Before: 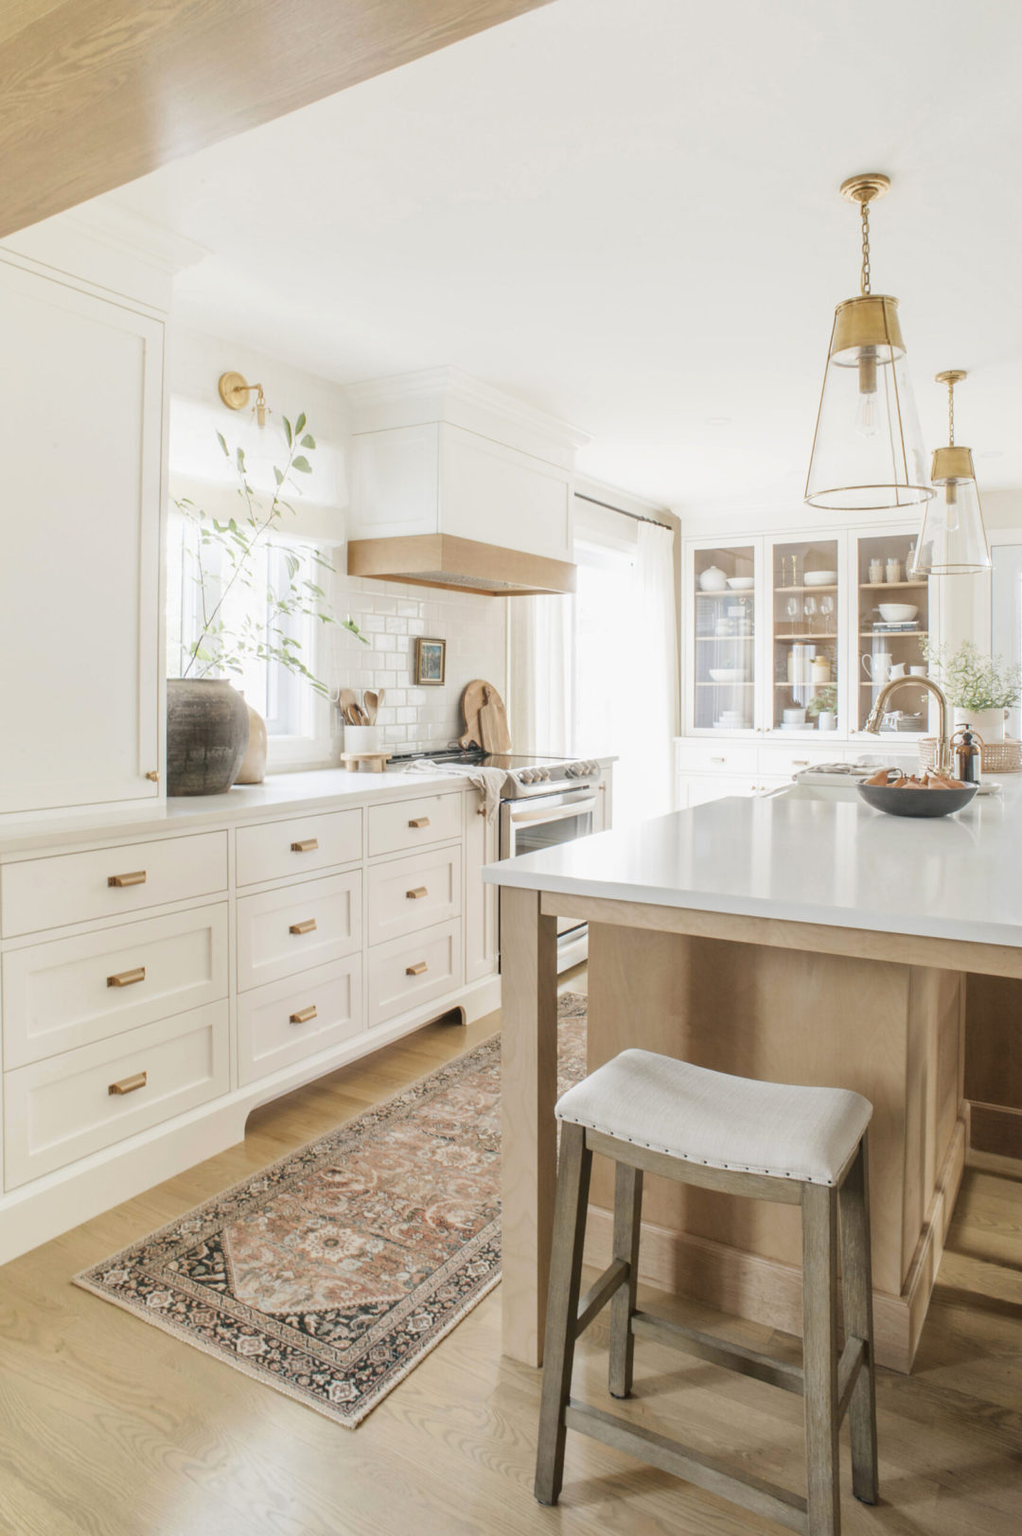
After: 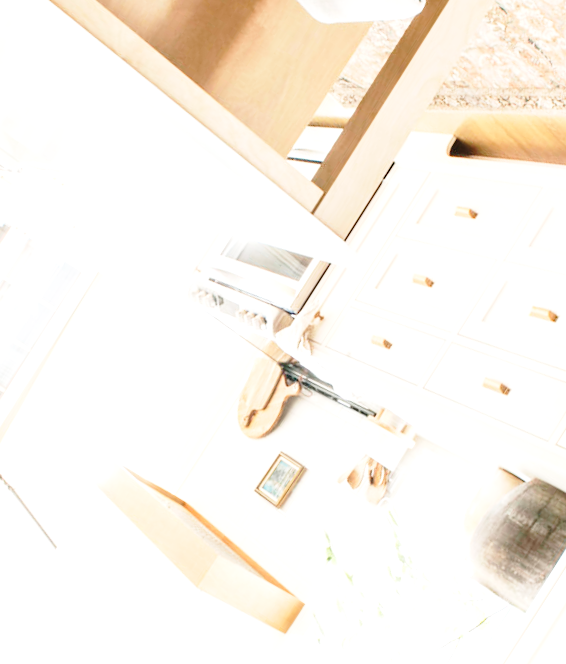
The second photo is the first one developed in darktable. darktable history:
base curve: curves: ch0 [(0, 0) (0.028, 0.03) (0.121, 0.232) (0.46, 0.748) (0.859, 0.968) (1, 1)], preserve colors none
crop and rotate: angle 147.68°, left 9.119%, top 15.601%, right 4.465%, bottom 16.954%
exposure: black level correction 0, exposure 0.867 EV, compensate exposure bias true, compensate highlight preservation false
